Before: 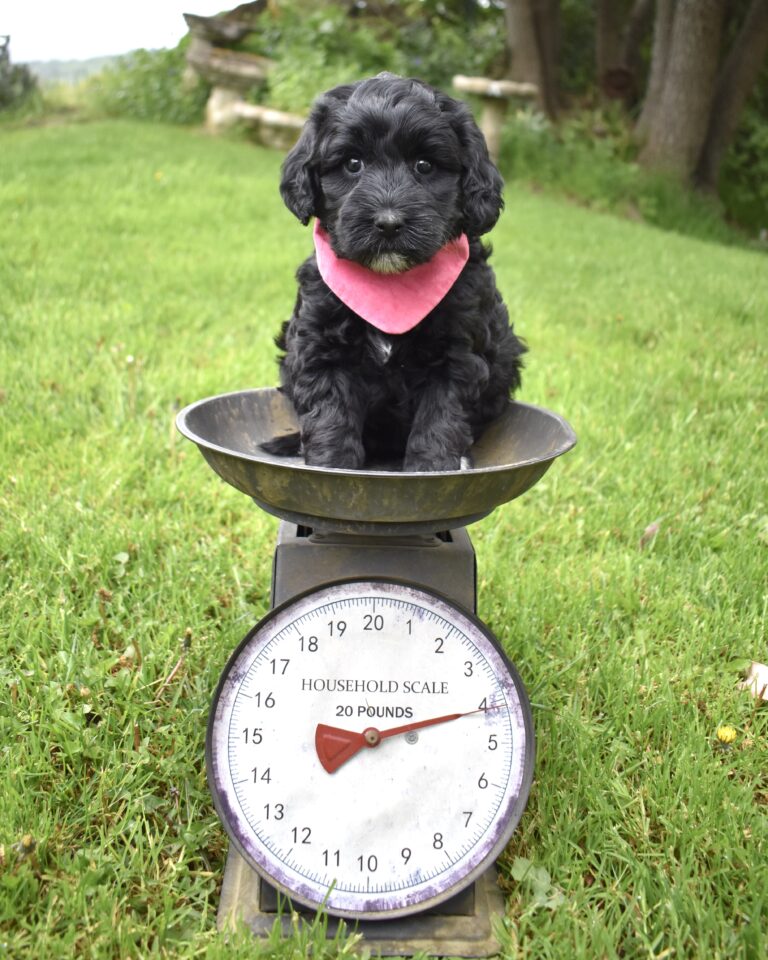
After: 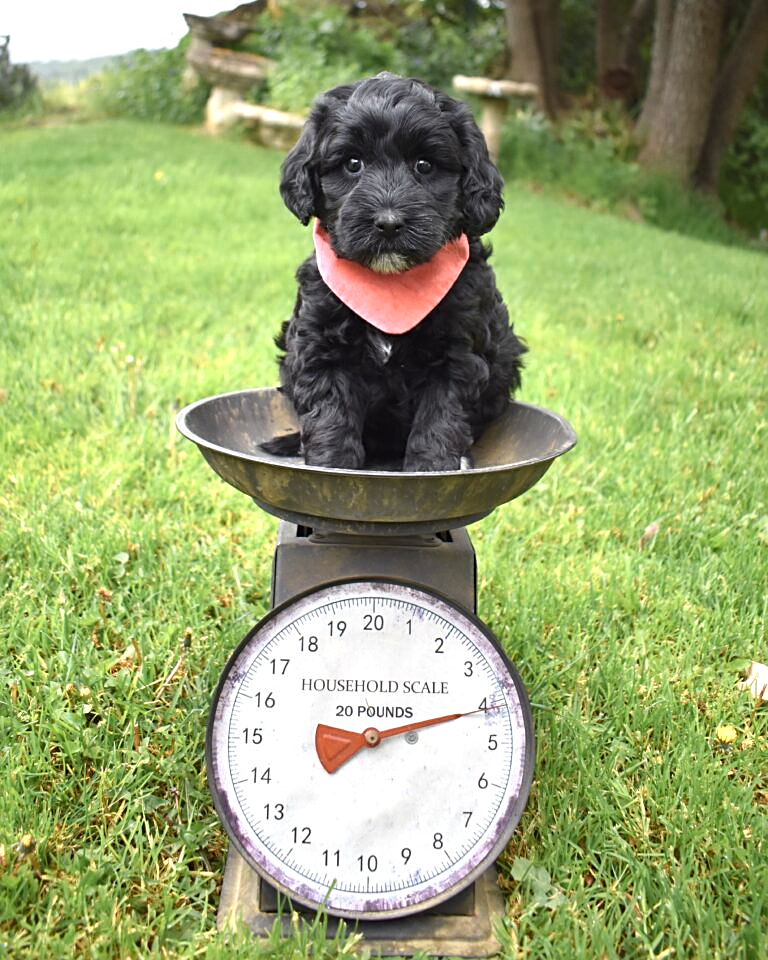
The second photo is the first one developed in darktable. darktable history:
sharpen: on, module defaults
color zones: curves: ch0 [(0.018, 0.548) (0.197, 0.654) (0.425, 0.447) (0.605, 0.658) (0.732, 0.579)]; ch1 [(0.105, 0.531) (0.224, 0.531) (0.386, 0.39) (0.618, 0.456) (0.732, 0.456) (0.956, 0.421)]; ch2 [(0.039, 0.583) (0.215, 0.465) (0.399, 0.544) (0.465, 0.548) (0.614, 0.447) (0.724, 0.43) (0.882, 0.623) (0.956, 0.632)]
tone equalizer: on, module defaults
